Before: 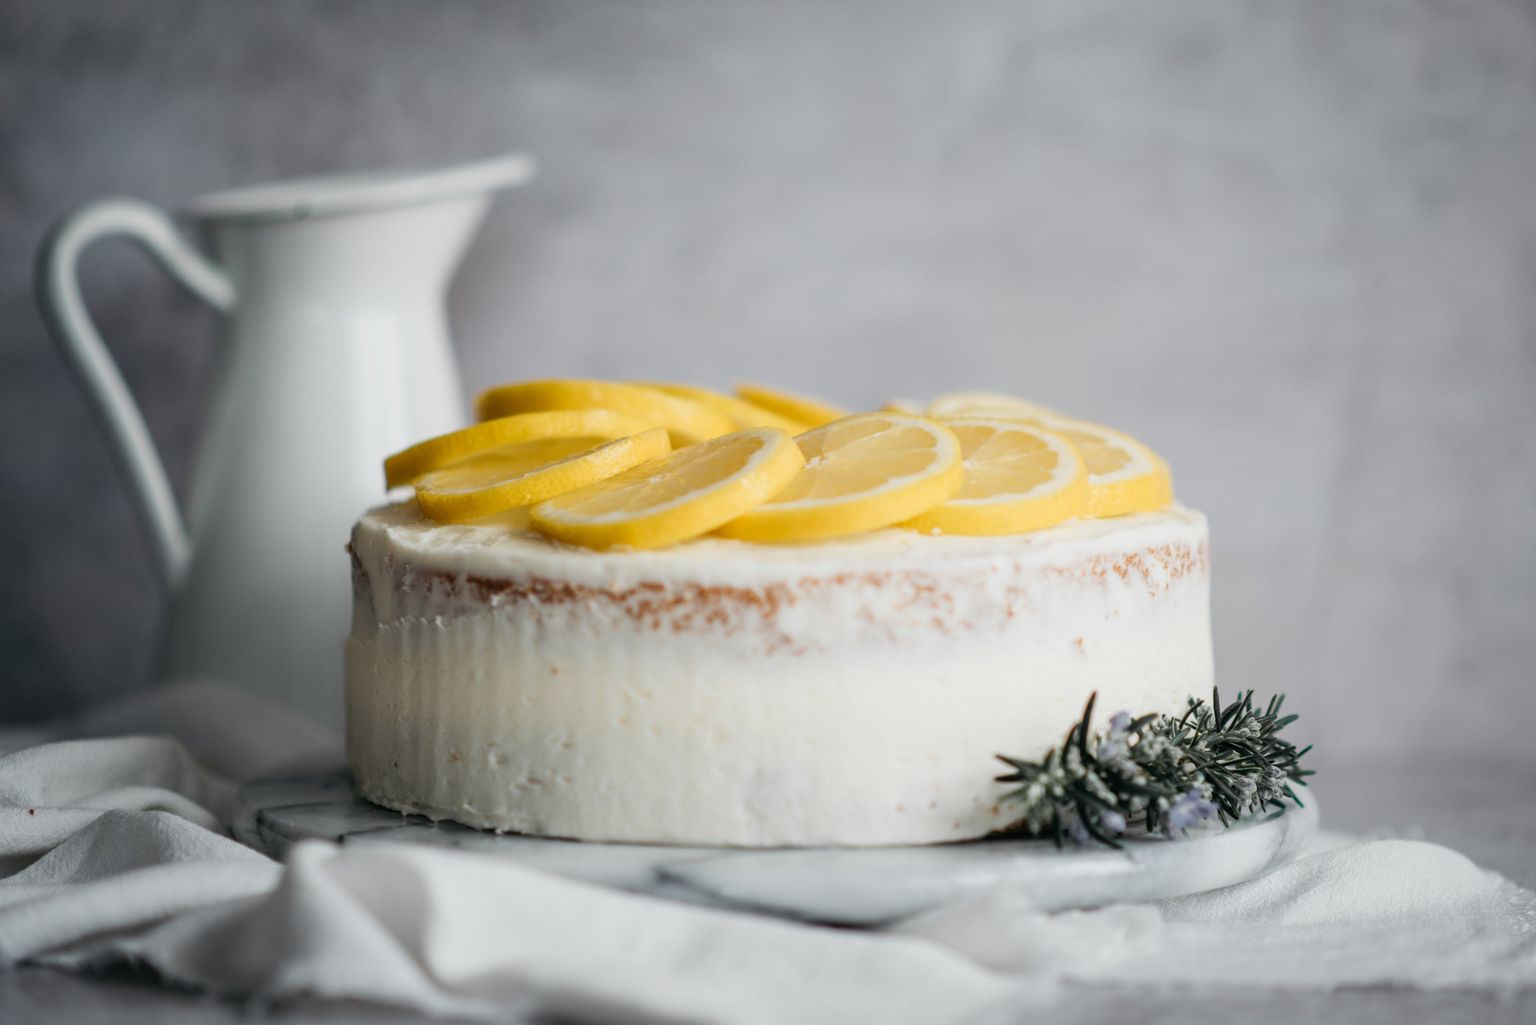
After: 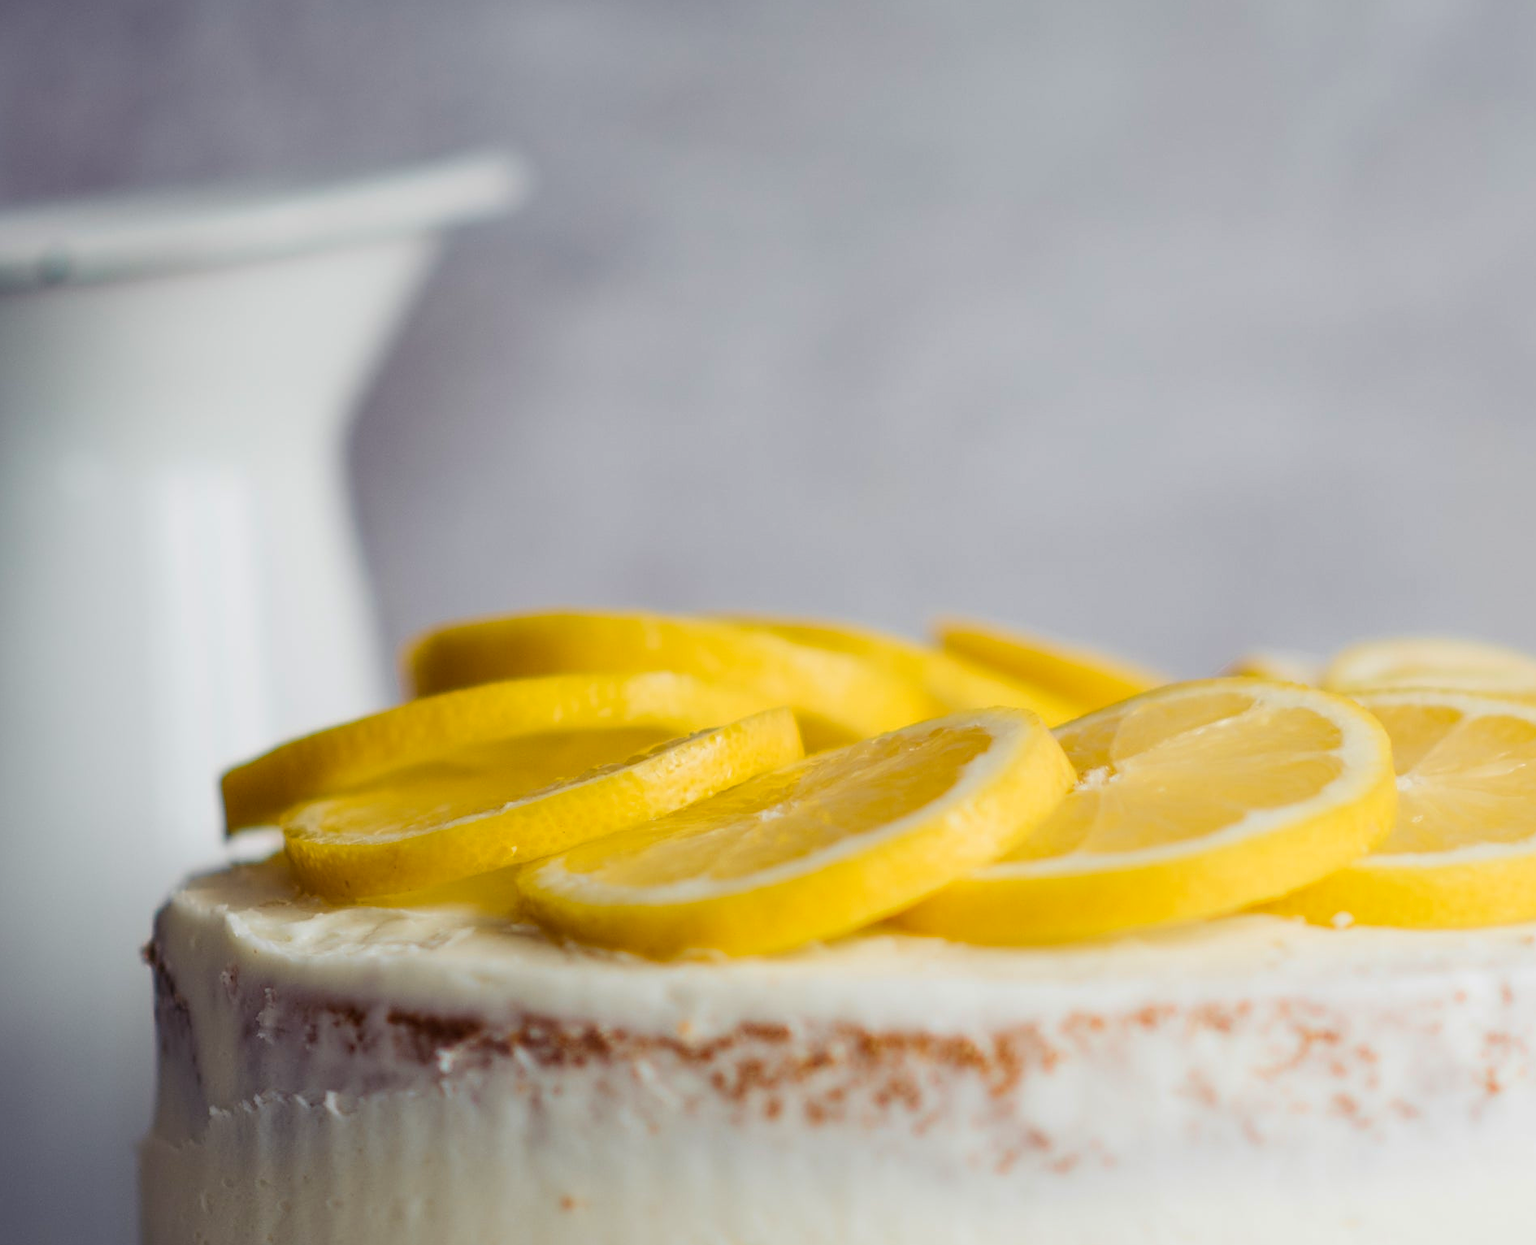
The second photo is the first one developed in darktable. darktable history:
crop: left 17.947%, top 7.716%, right 32.817%, bottom 32.477%
color balance rgb: shadows lift › luminance -21.538%, shadows lift › chroma 9.236%, shadows lift › hue 282.5°, perceptual saturation grading › global saturation 0.792%, global vibrance 40.687%
sharpen: on, module defaults
